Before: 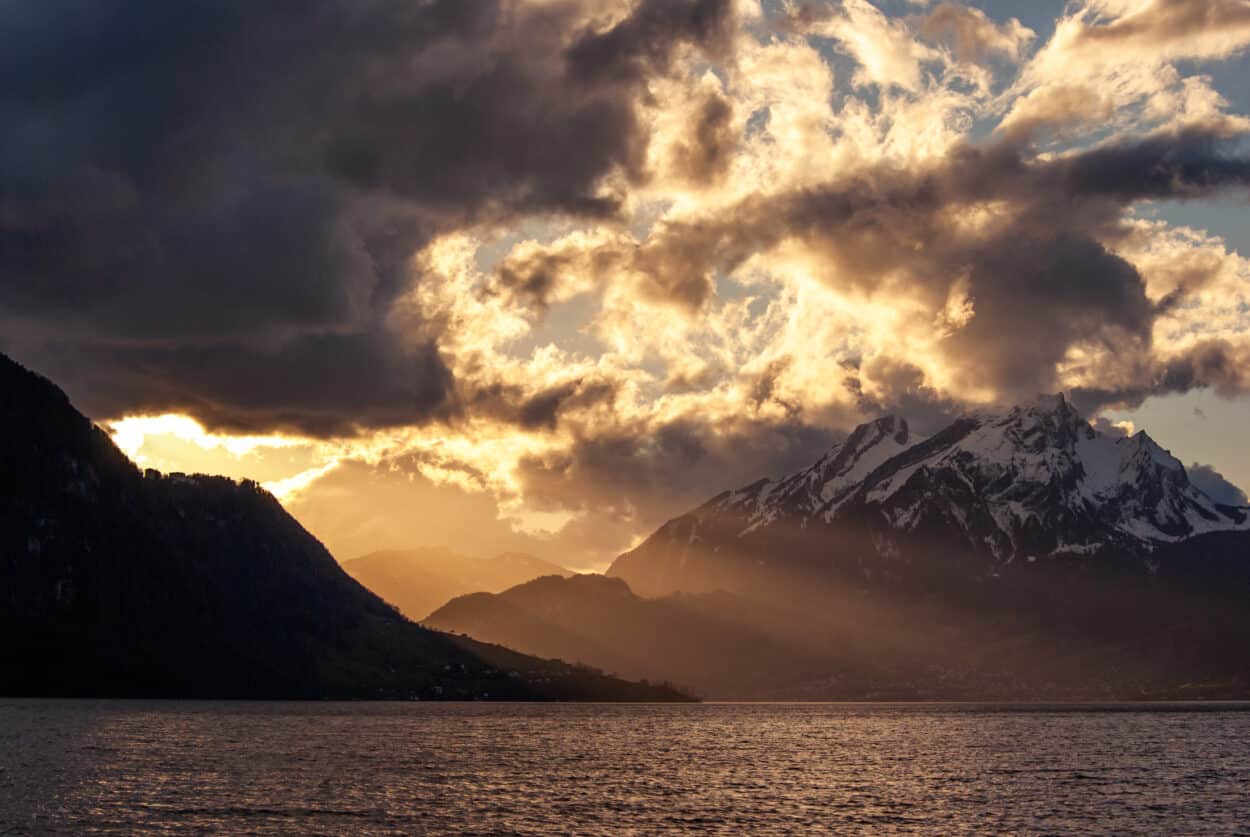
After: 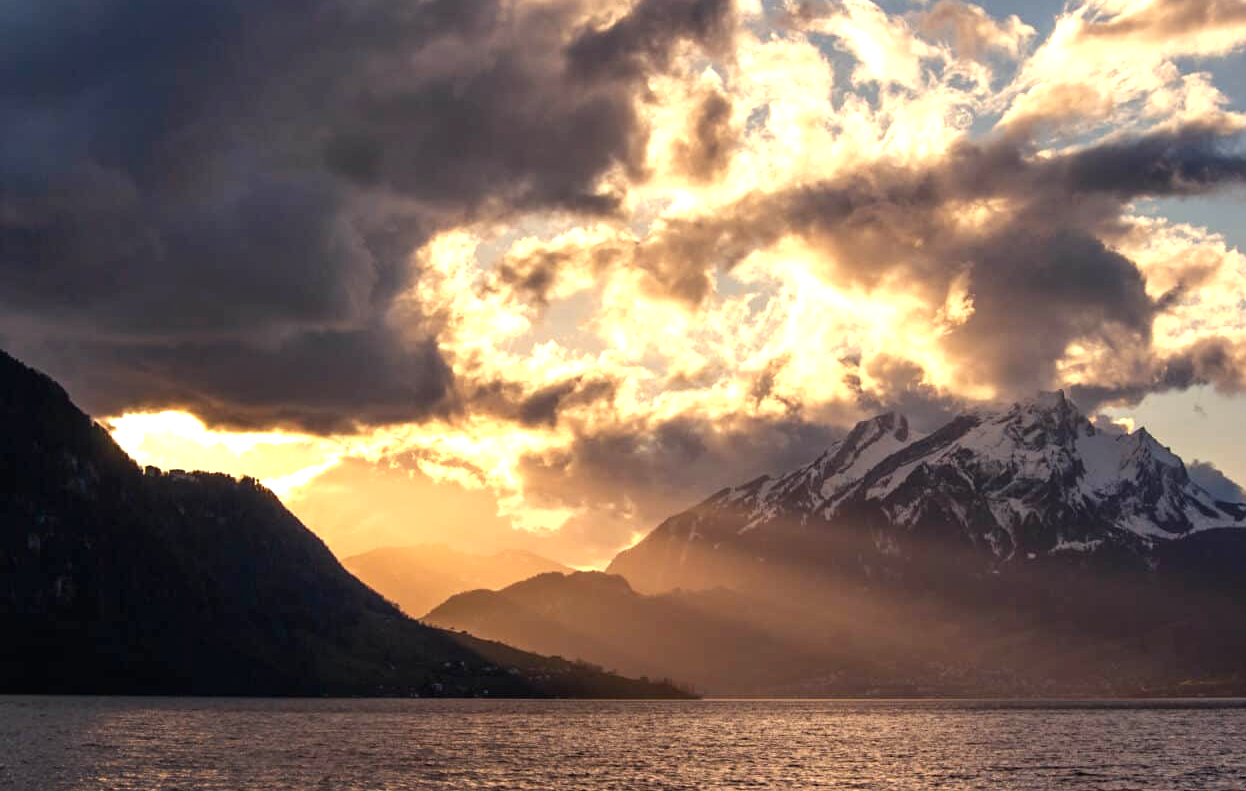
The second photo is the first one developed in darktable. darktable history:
exposure: black level correction 0, exposure 0.7 EV, compensate exposure bias true, compensate highlight preservation false
crop: top 0.448%, right 0.264%, bottom 5.045%
